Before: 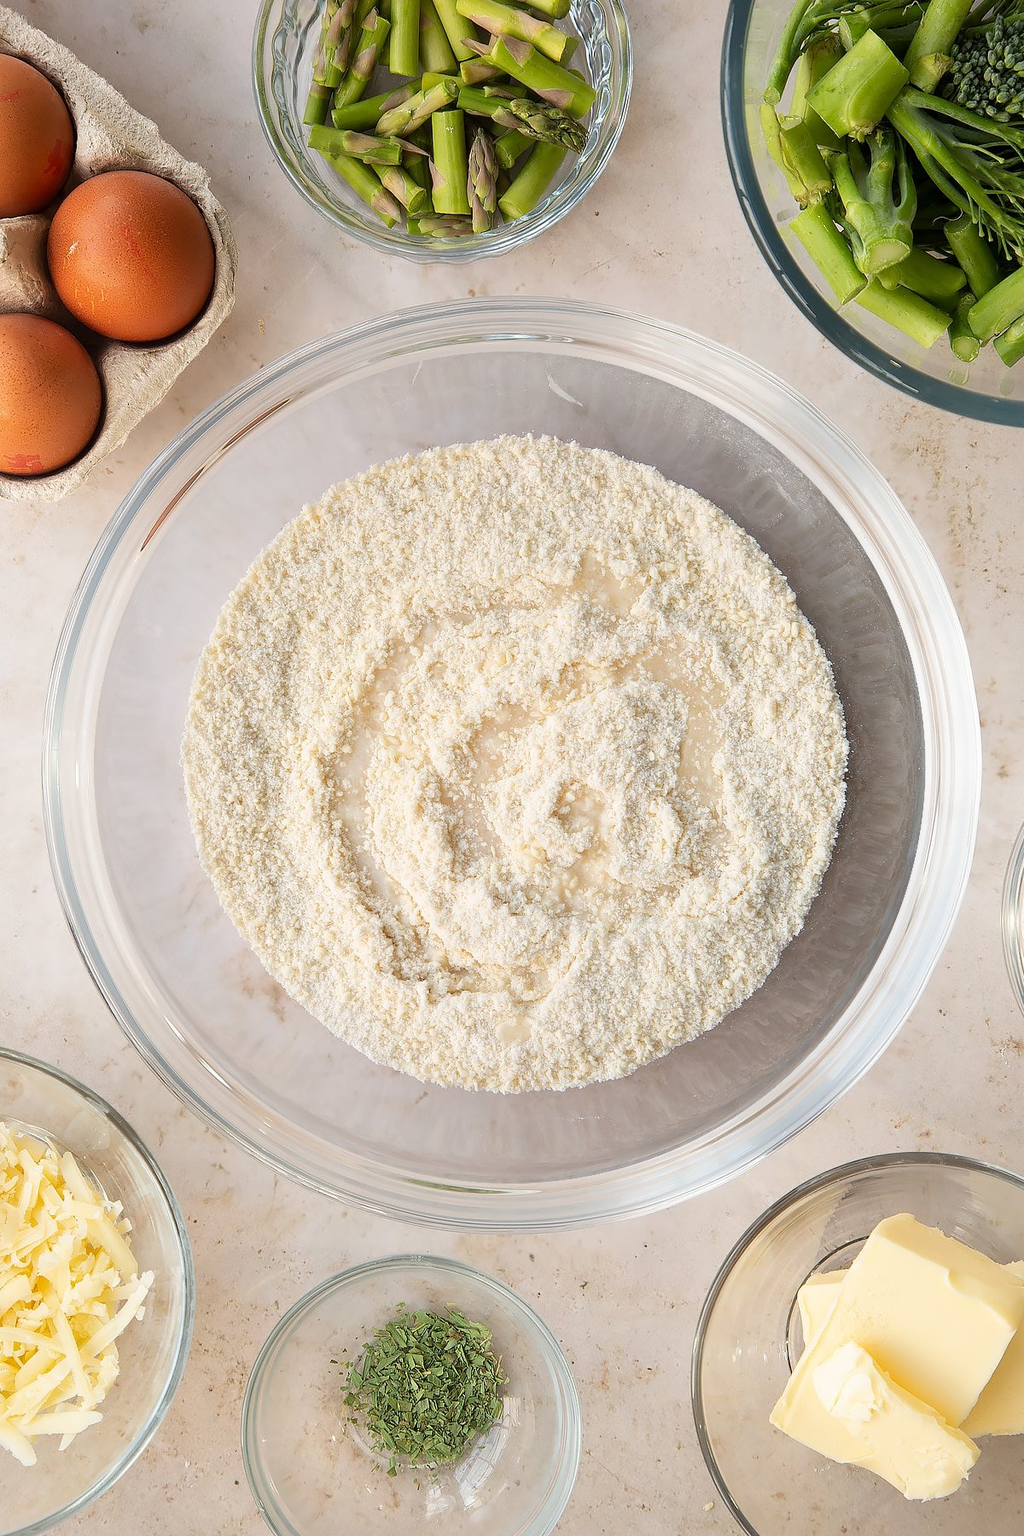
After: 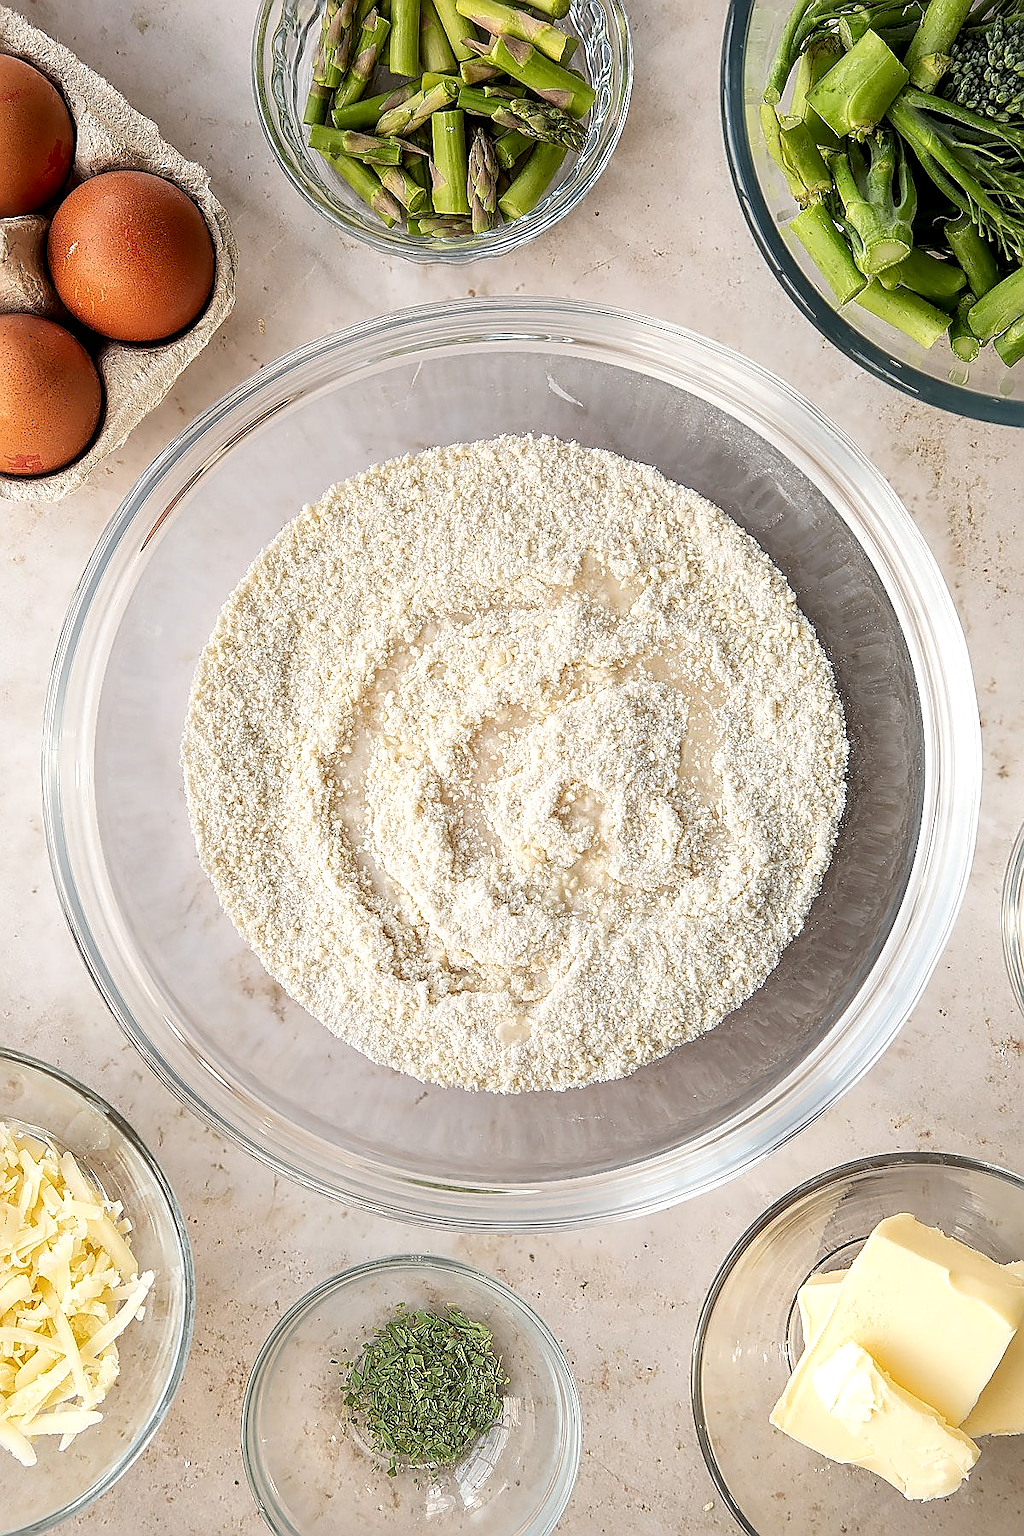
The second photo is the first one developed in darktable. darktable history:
haze removal: strength -0.045, compatibility mode true, adaptive false
local contrast: detail 150%
sharpen: amount 0.985
